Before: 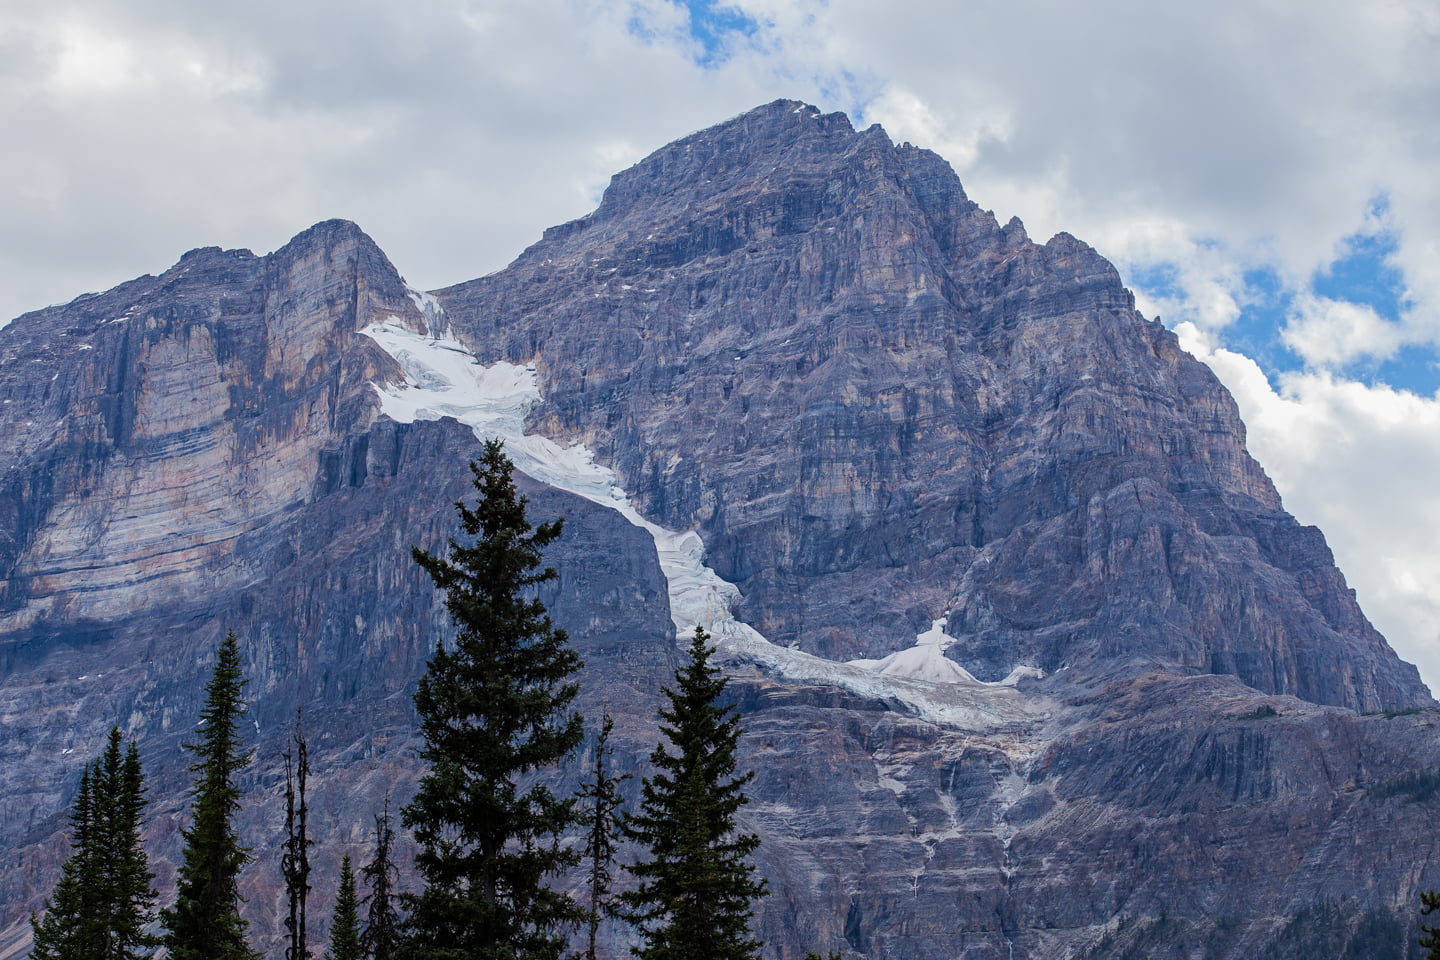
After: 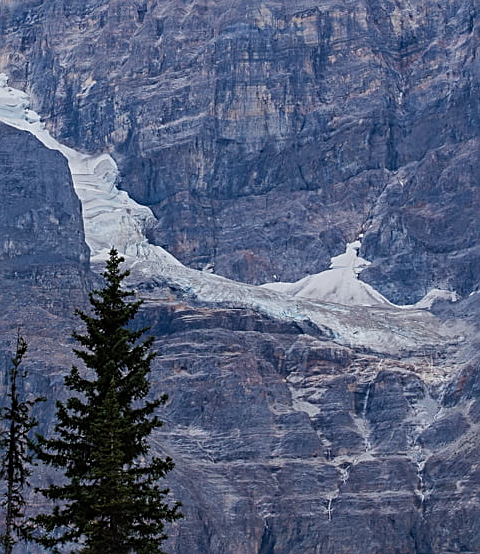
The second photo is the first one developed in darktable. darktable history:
sharpen: on, module defaults
crop: left 40.717%, top 39.291%, right 25.932%, bottom 2.949%
